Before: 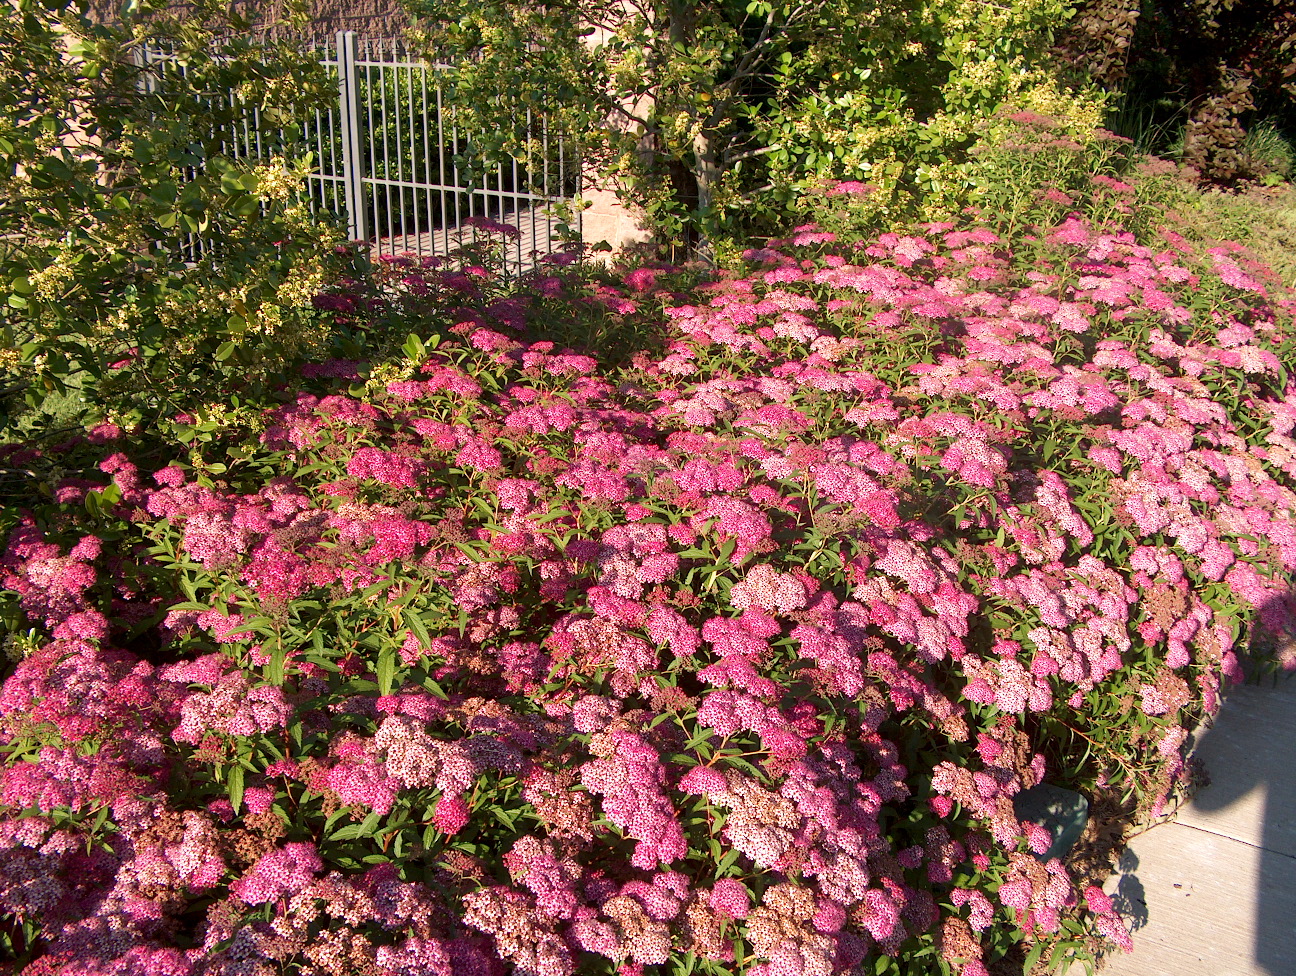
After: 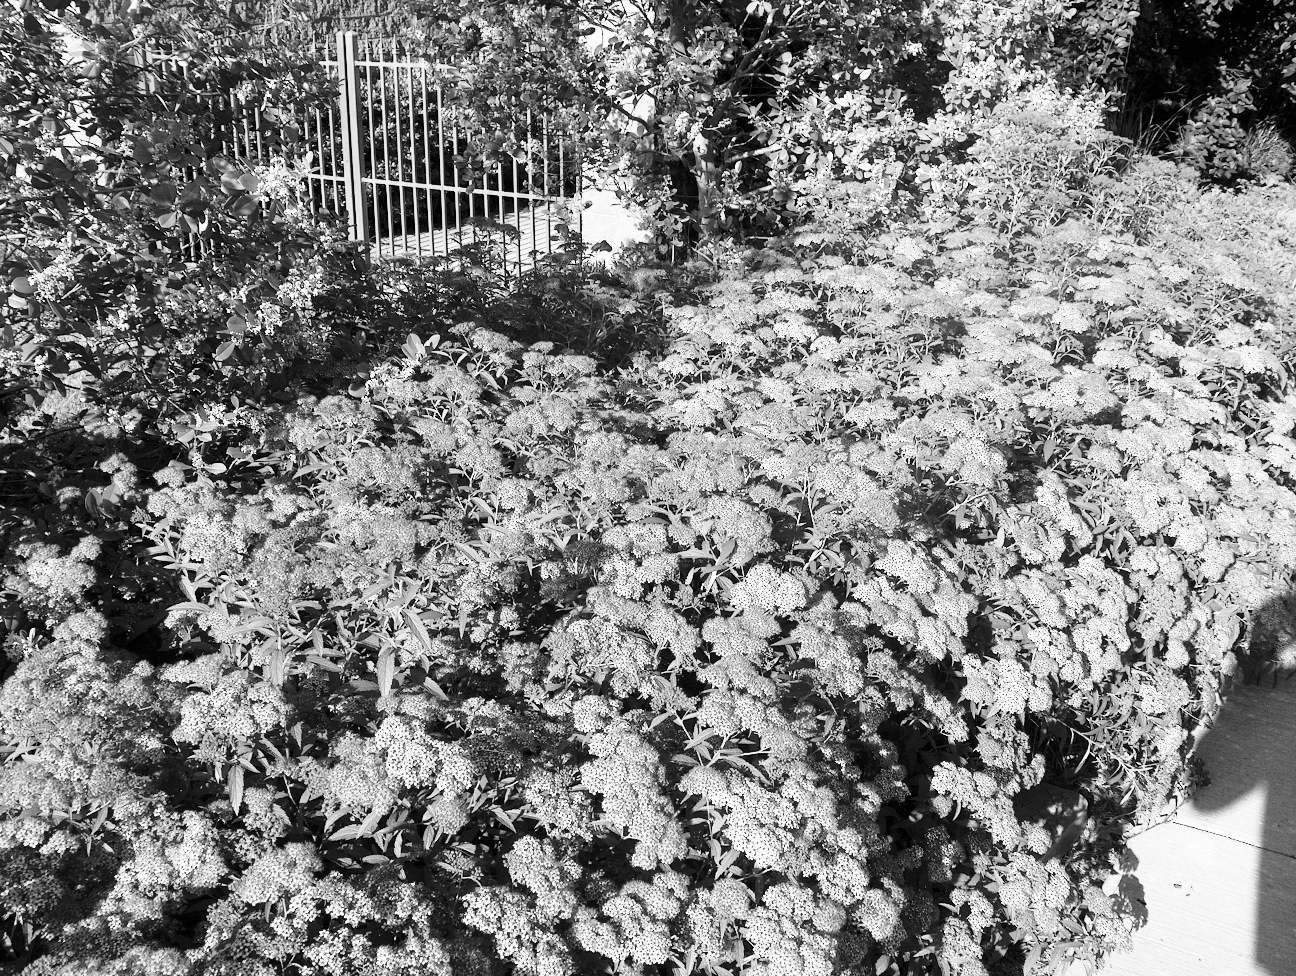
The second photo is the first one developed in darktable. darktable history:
base curve: curves: ch0 [(0, 0) (0.028, 0.03) (0.121, 0.232) (0.46, 0.748) (0.859, 0.968) (1, 1)]
color calibration: output gray [0.714, 0.278, 0, 0], x 0.37, y 0.382, temperature 4320.57 K
